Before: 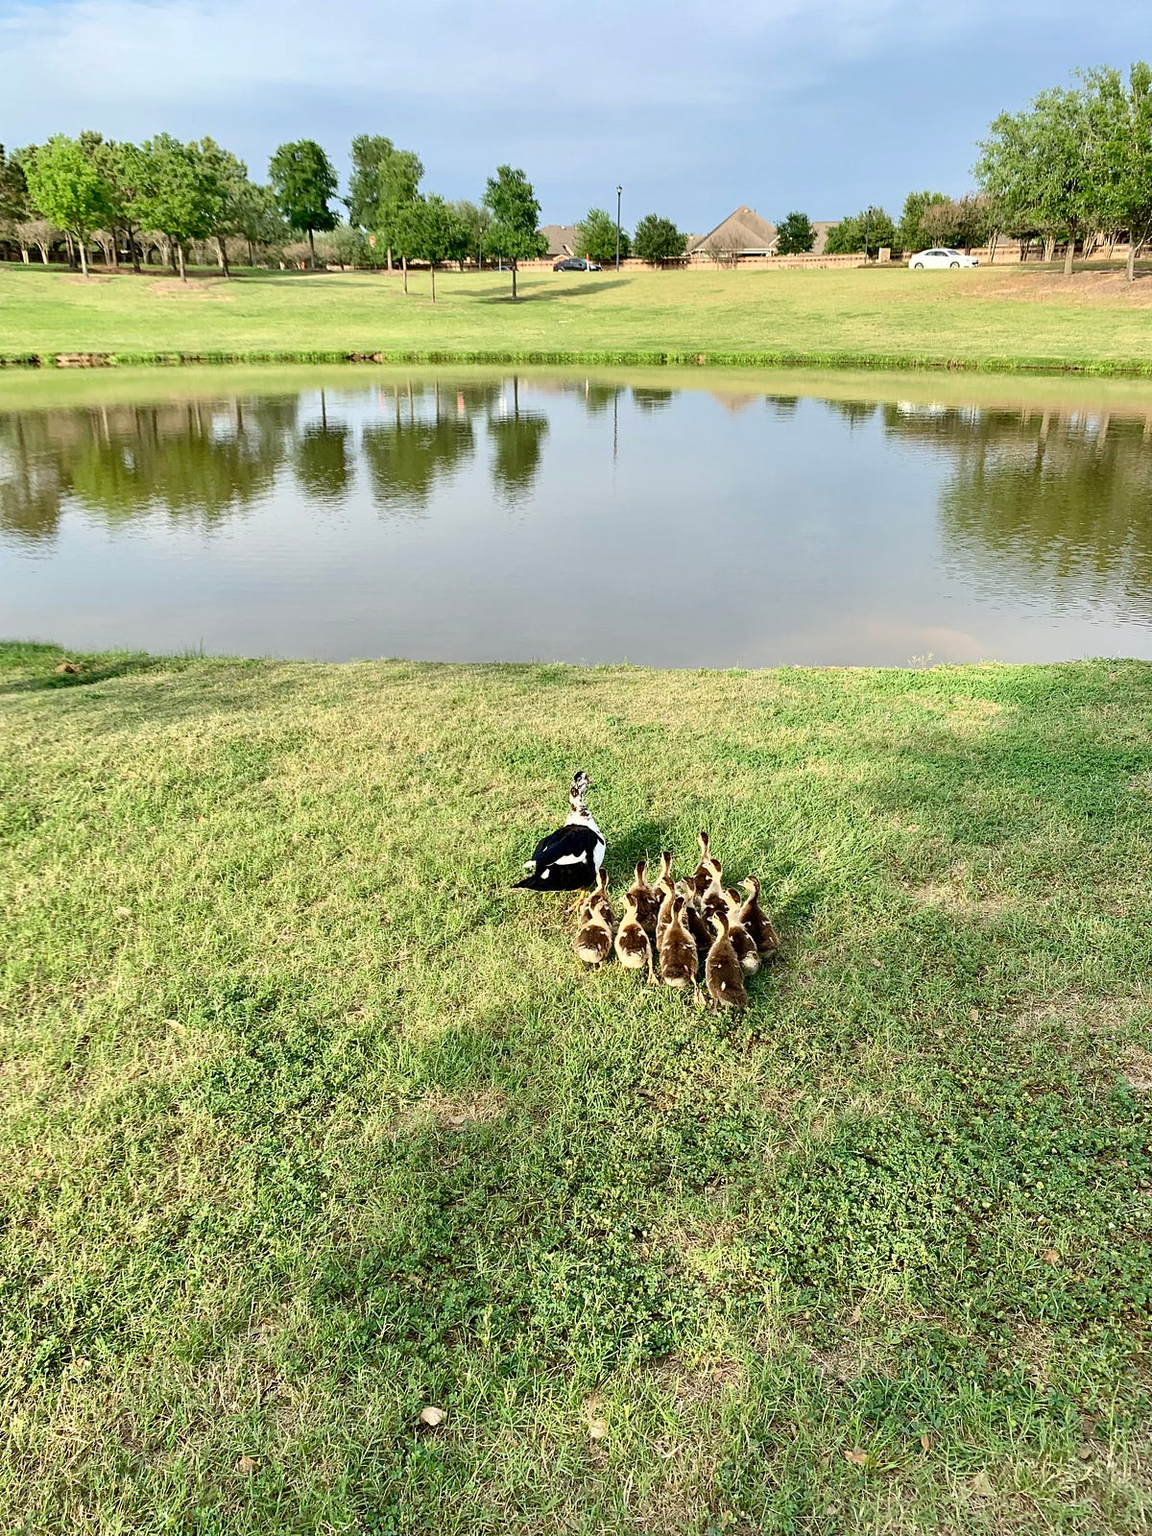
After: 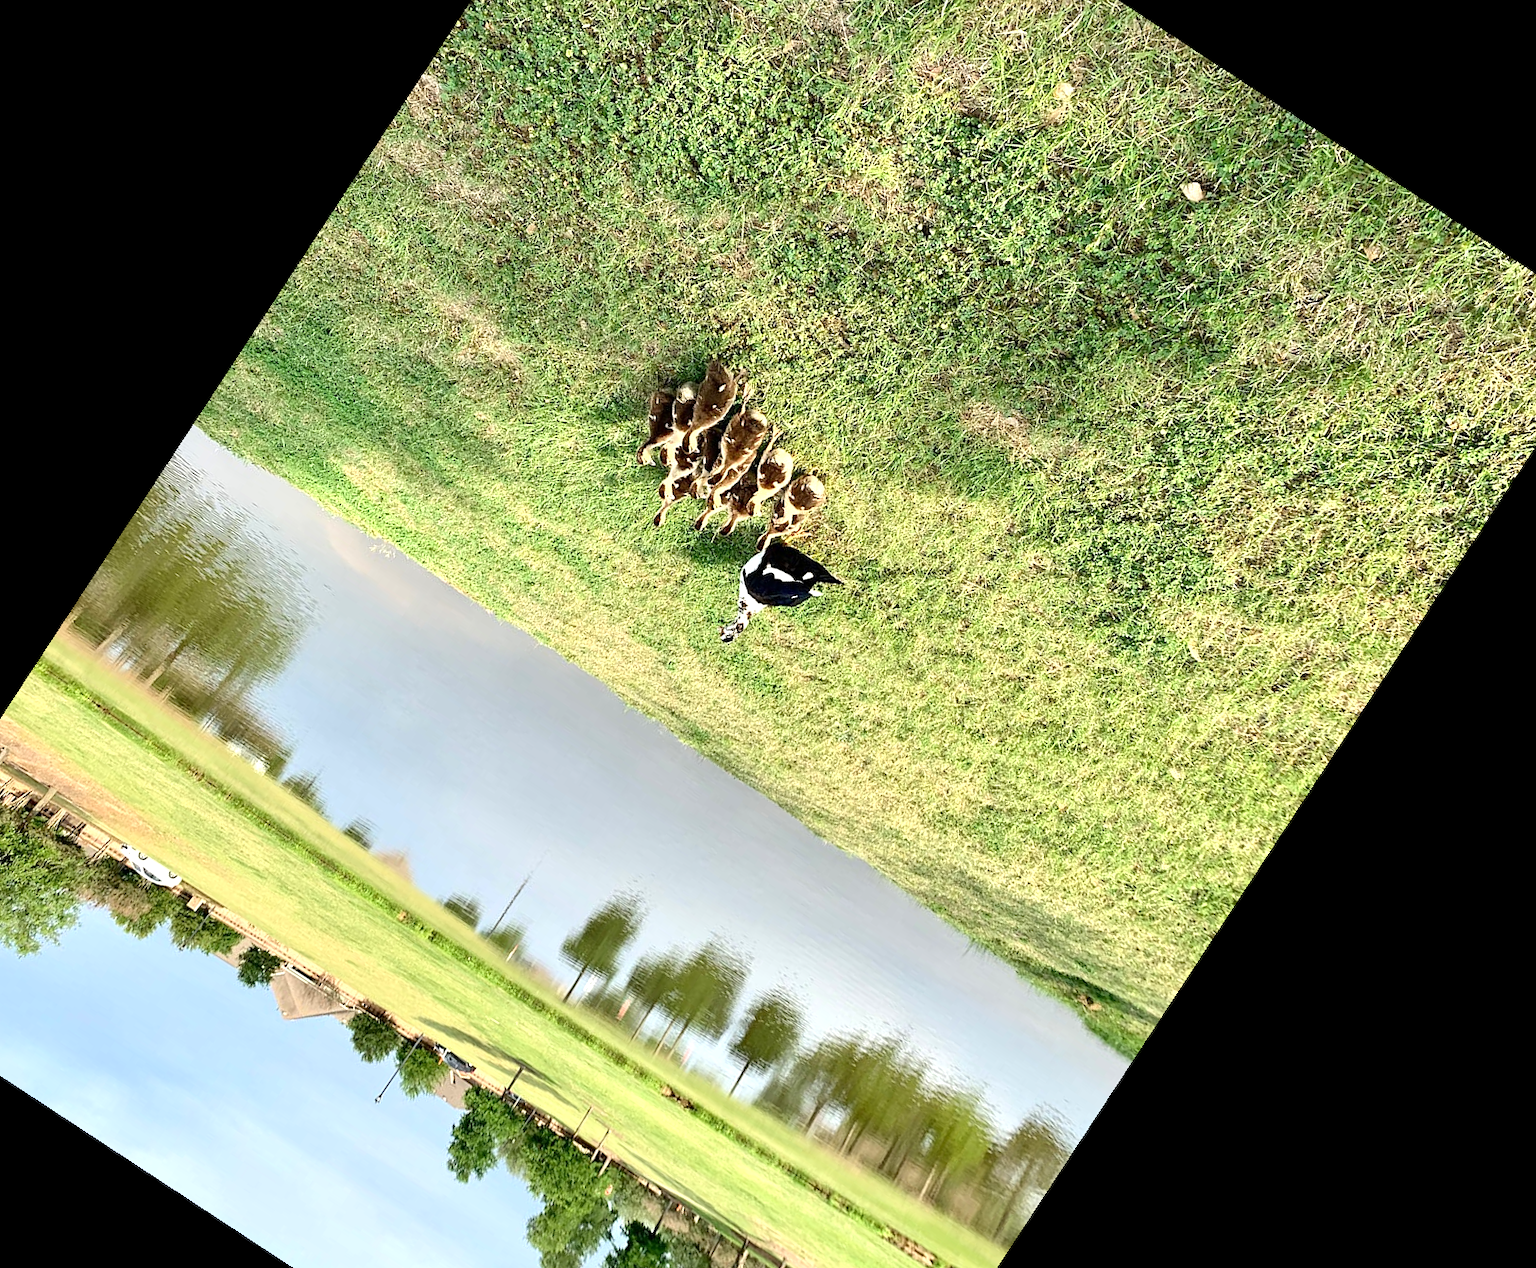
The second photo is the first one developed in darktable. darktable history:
exposure: exposure 0.443 EV, compensate highlight preservation false
crop and rotate: angle 146.75°, left 9.159%, top 15.688%, right 4.368%, bottom 16.98%
